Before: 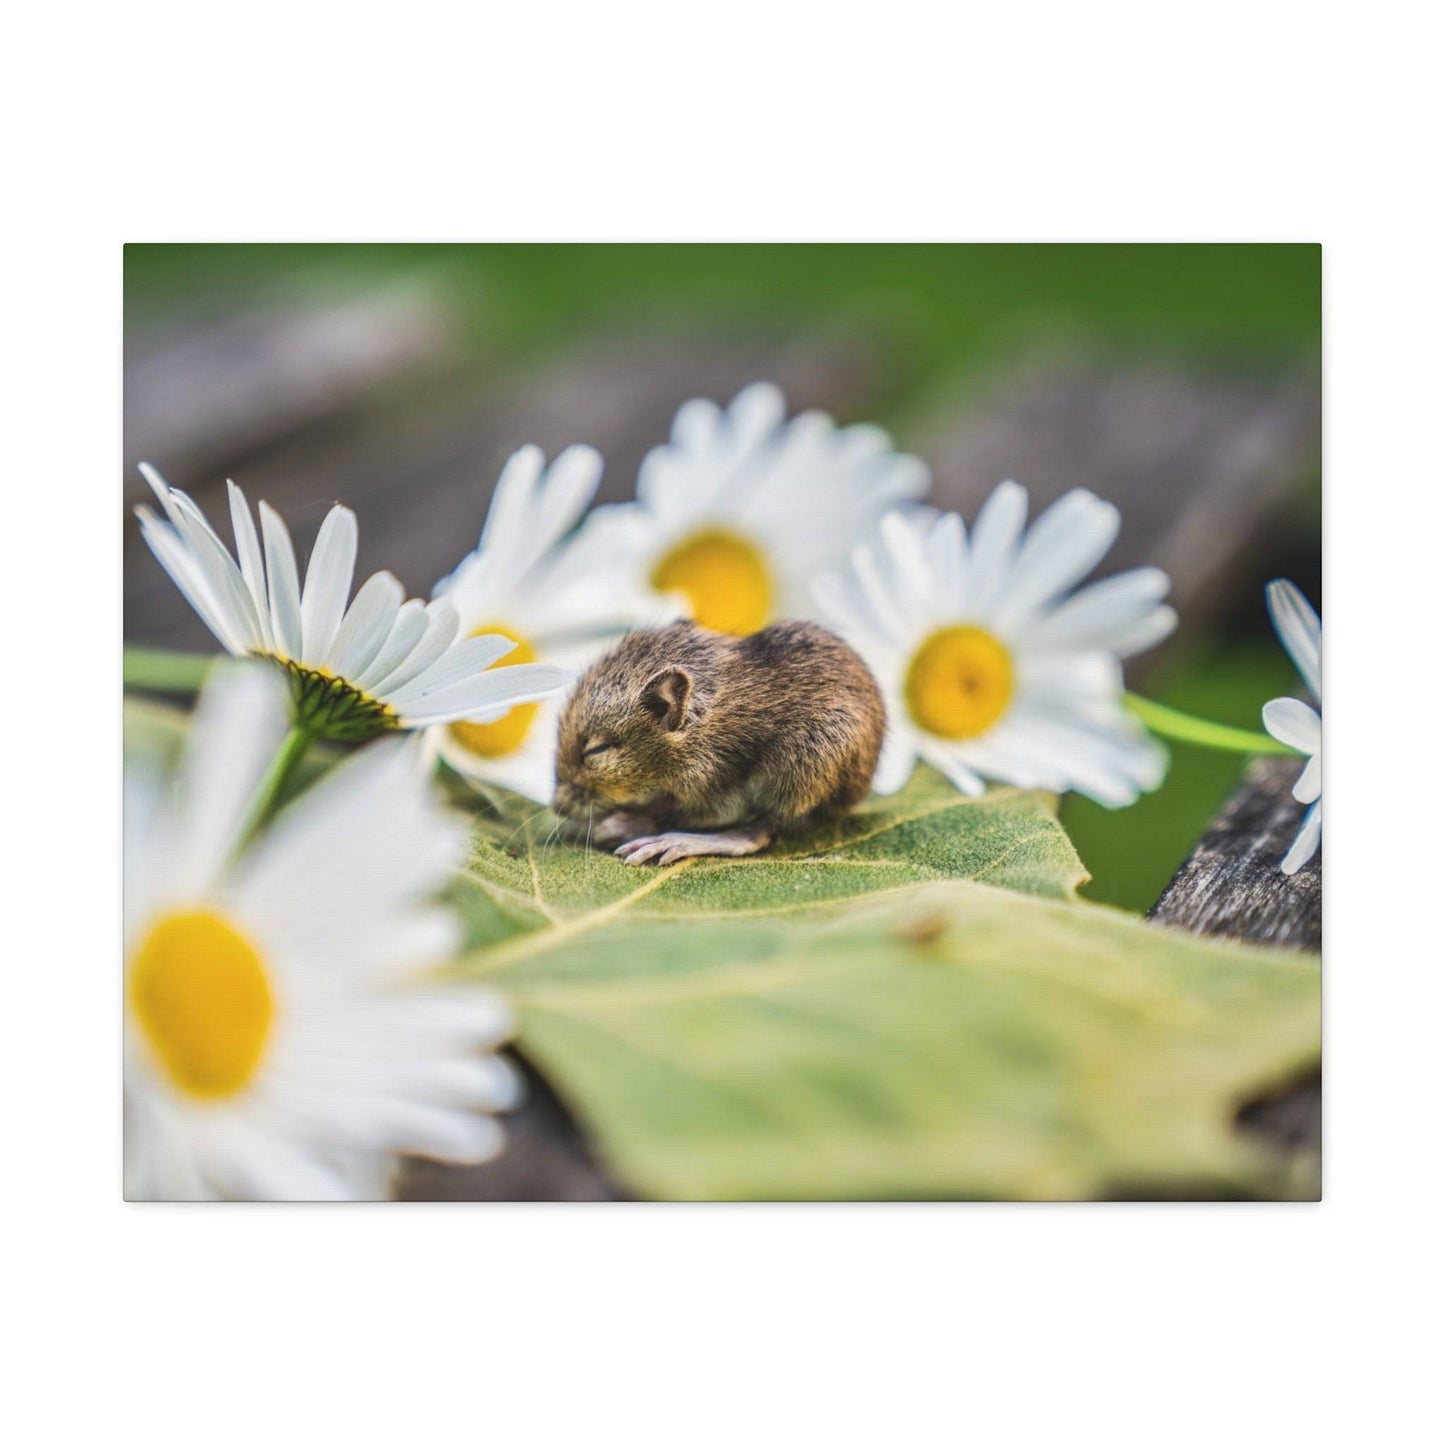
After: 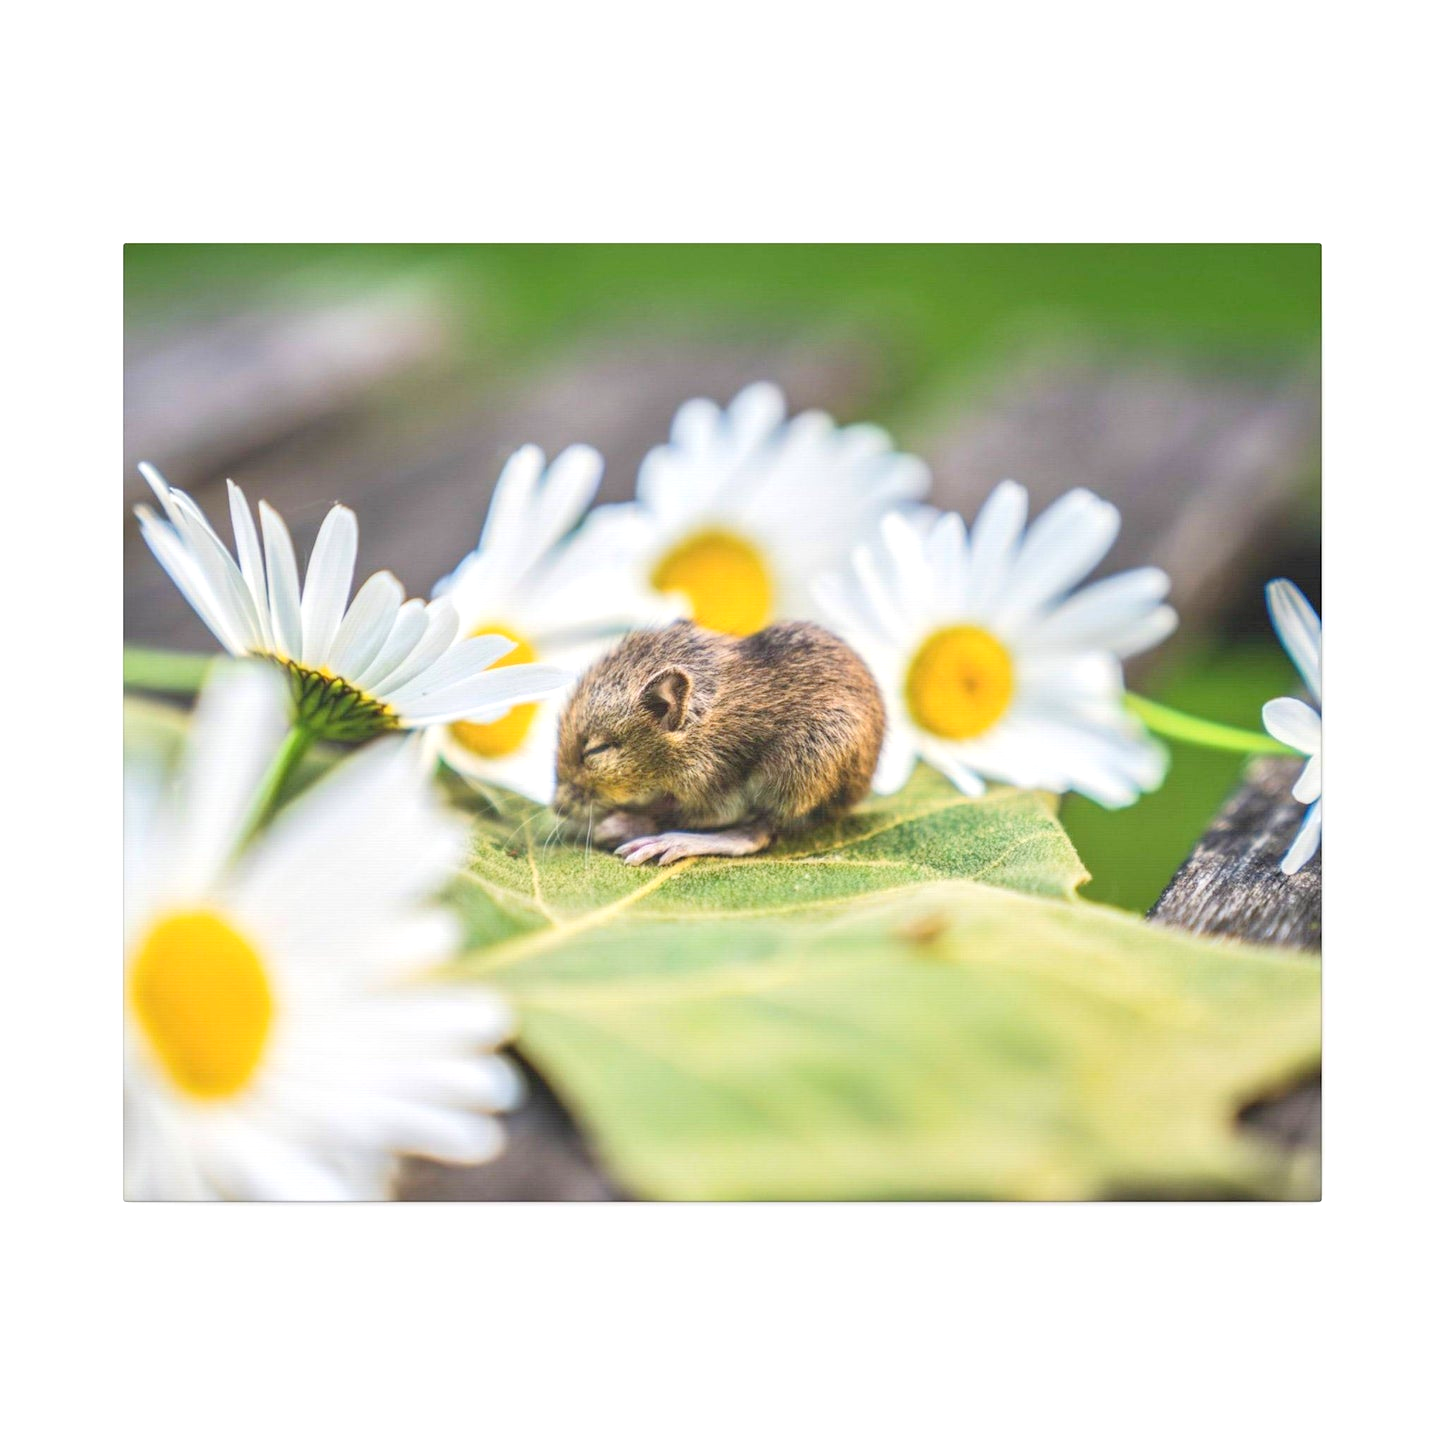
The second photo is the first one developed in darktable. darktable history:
tone equalizer: edges refinement/feathering 500, mask exposure compensation -1.57 EV, preserve details no
levels: levels [0.044, 0.416, 0.908]
